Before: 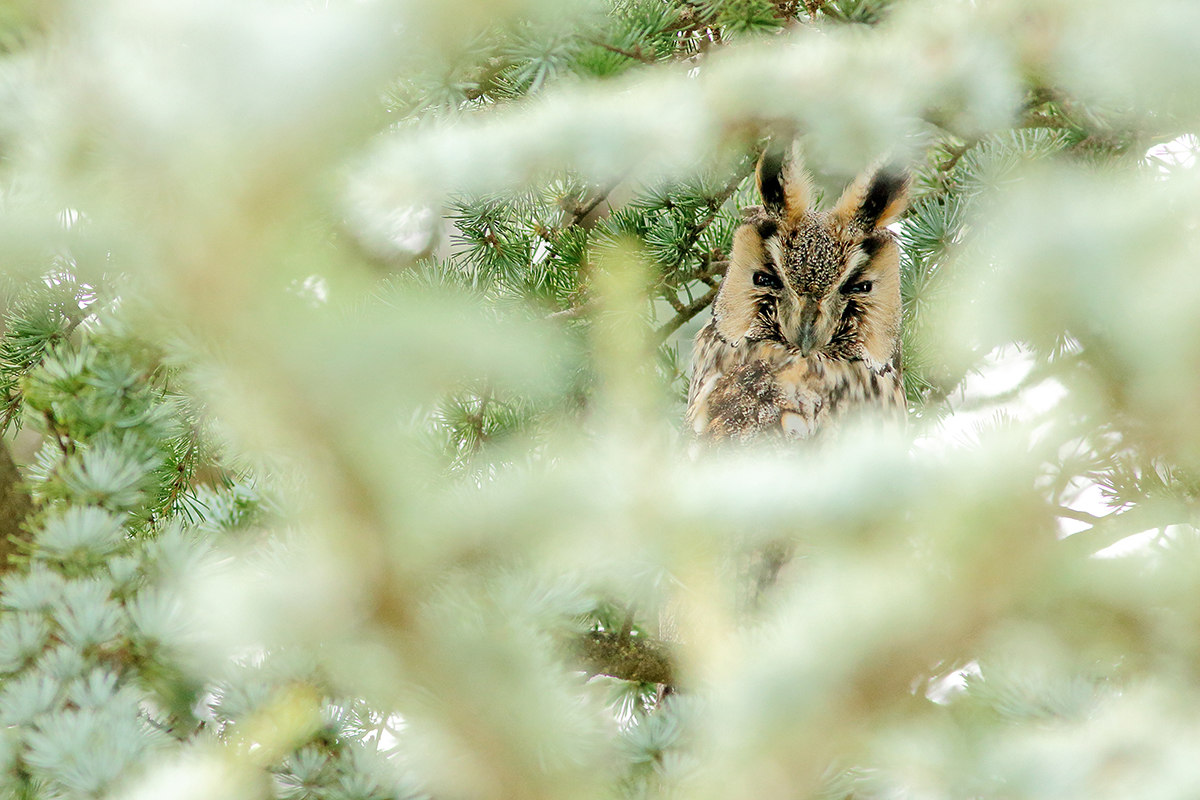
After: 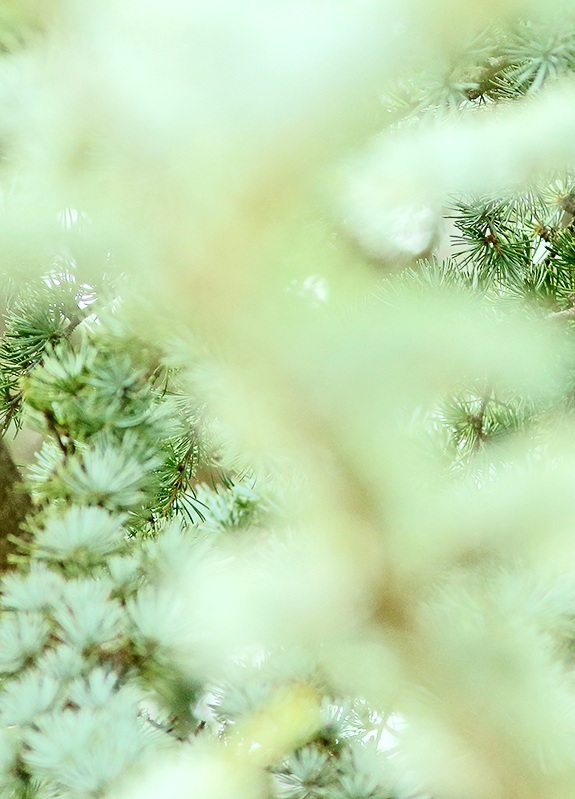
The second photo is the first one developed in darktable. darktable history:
contrast brightness saturation: contrast 0.292
color correction: highlights a* -6.67, highlights b* 0.619
crop and rotate: left 0.002%, top 0%, right 52.07%
